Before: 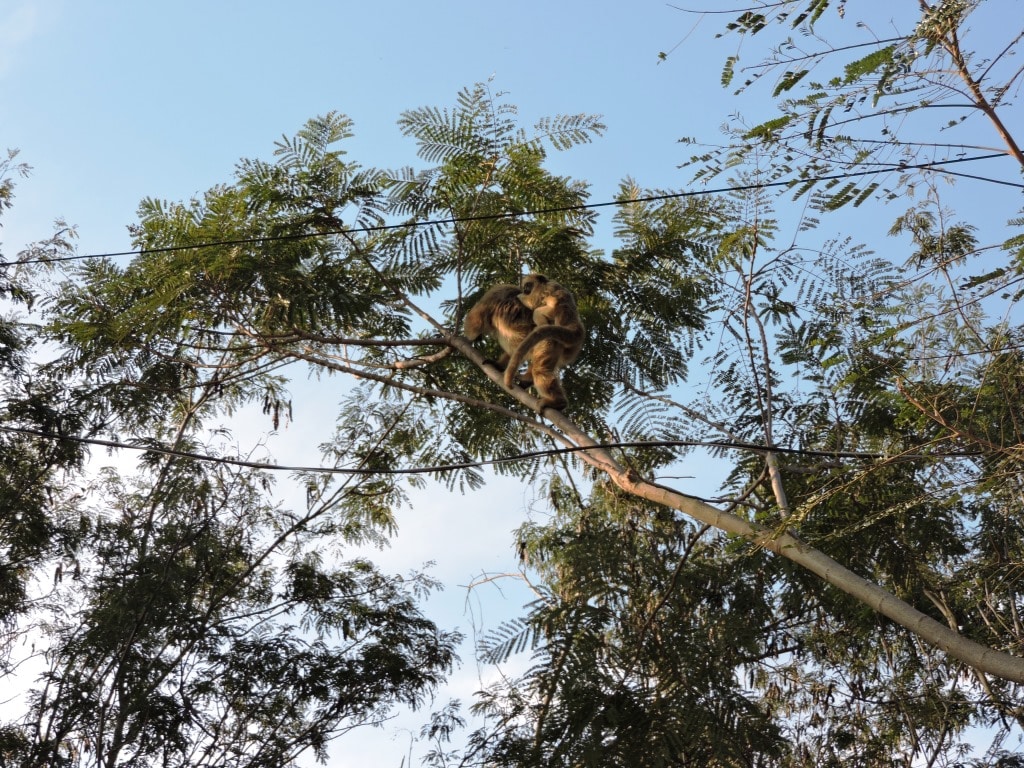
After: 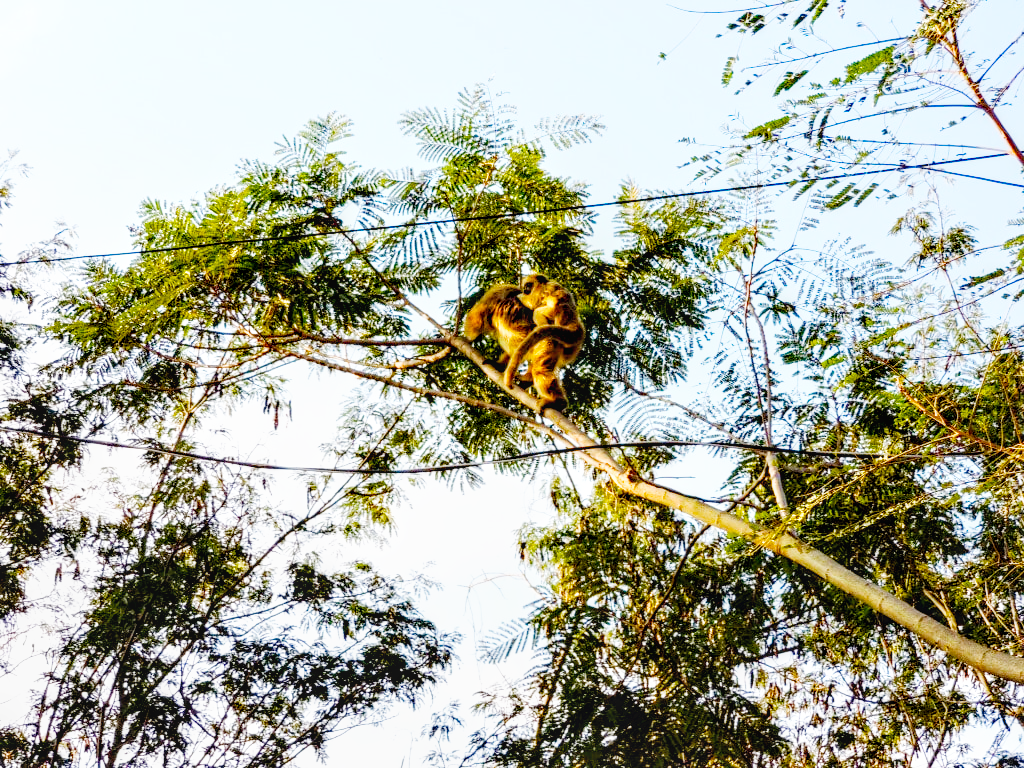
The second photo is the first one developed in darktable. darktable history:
local contrast: on, module defaults
base curve: curves: ch0 [(0, 0.003) (0.001, 0.002) (0.006, 0.004) (0.02, 0.022) (0.048, 0.086) (0.094, 0.234) (0.162, 0.431) (0.258, 0.629) (0.385, 0.8) (0.548, 0.918) (0.751, 0.988) (1, 1)], fusion 1, preserve colors none
color balance rgb: global offset › luminance -0.466%, linear chroma grading › global chroma 16.611%, perceptual saturation grading › global saturation 34.719%, perceptual saturation grading › highlights -29.911%, perceptual saturation grading › shadows 35.31%, global vibrance 5.309%
